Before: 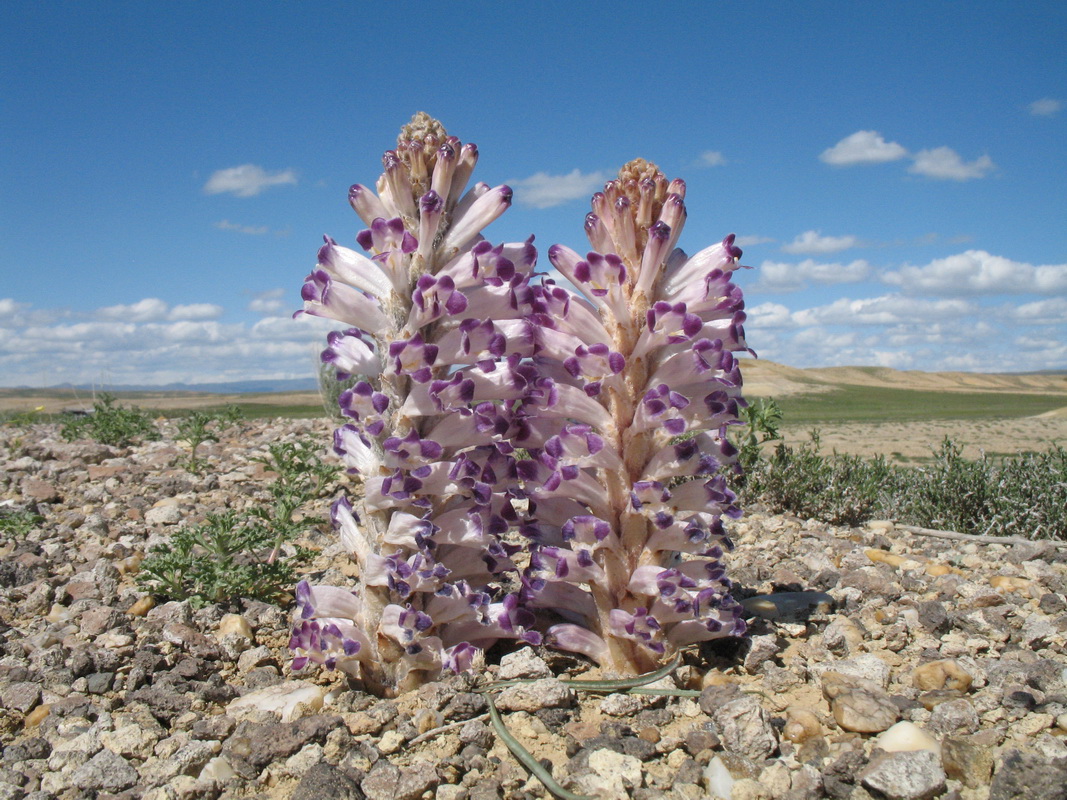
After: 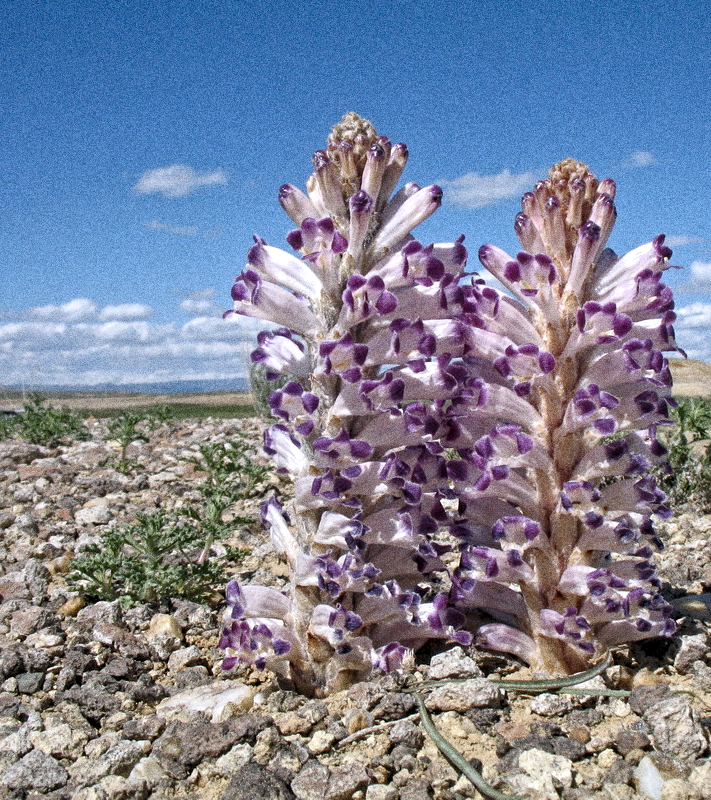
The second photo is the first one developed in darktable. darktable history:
sharpen: amount 0.2
grain: strength 49.07%
white balance: red 0.984, blue 1.059
contrast equalizer: y [[0.5, 0.5, 0.544, 0.569, 0.5, 0.5], [0.5 ×6], [0.5 ×6], [0 ×6], [0 ×6]]
crop and rotate: left 6.617%, right 26.717%
local contrast: highlights 99%, shadows 86%, detail 160%, midtone range 0.2
